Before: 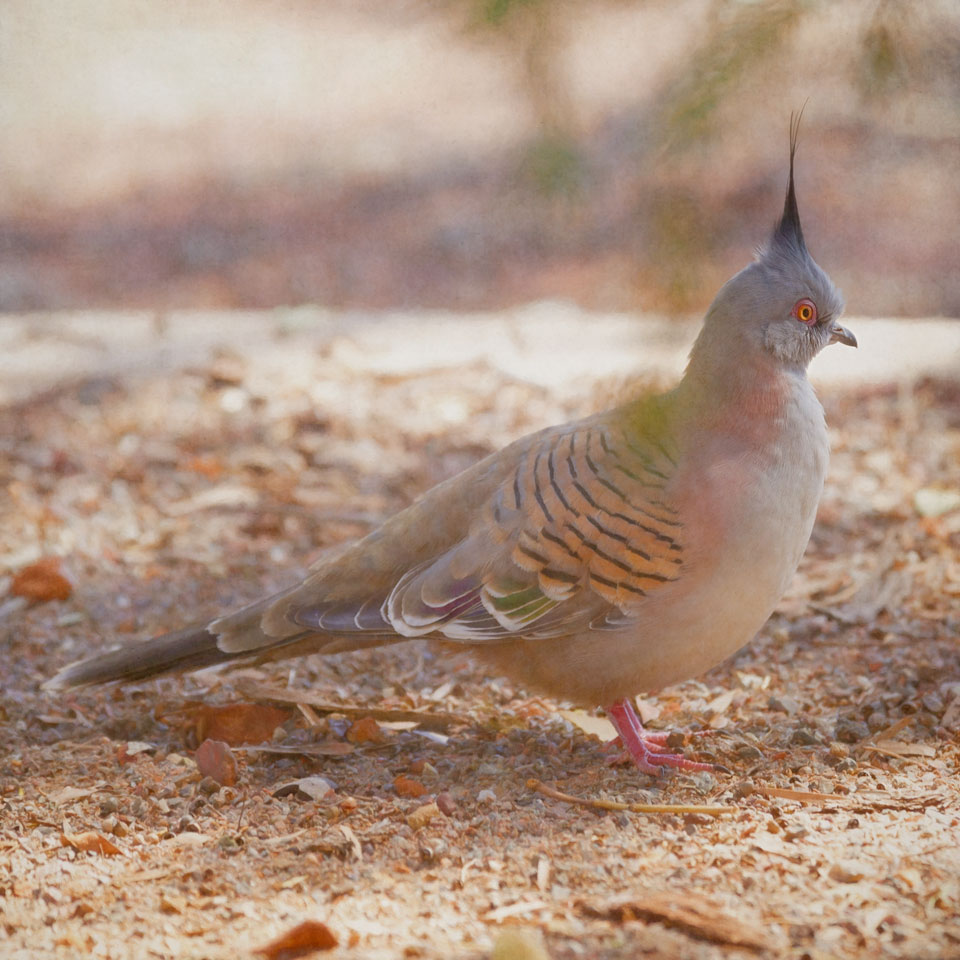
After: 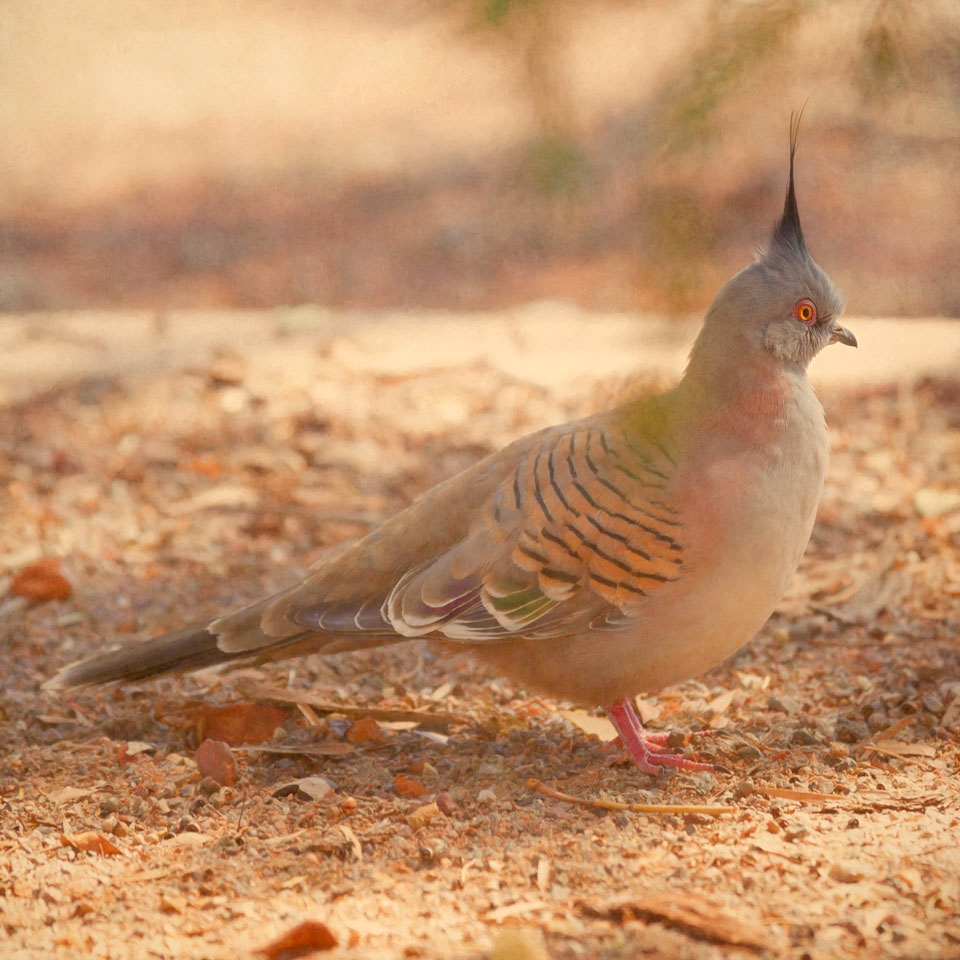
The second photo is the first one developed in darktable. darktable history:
exposure: black level correction 0.002, compensate highlight preservation false
white balance: red 1.123, blue 0.83
